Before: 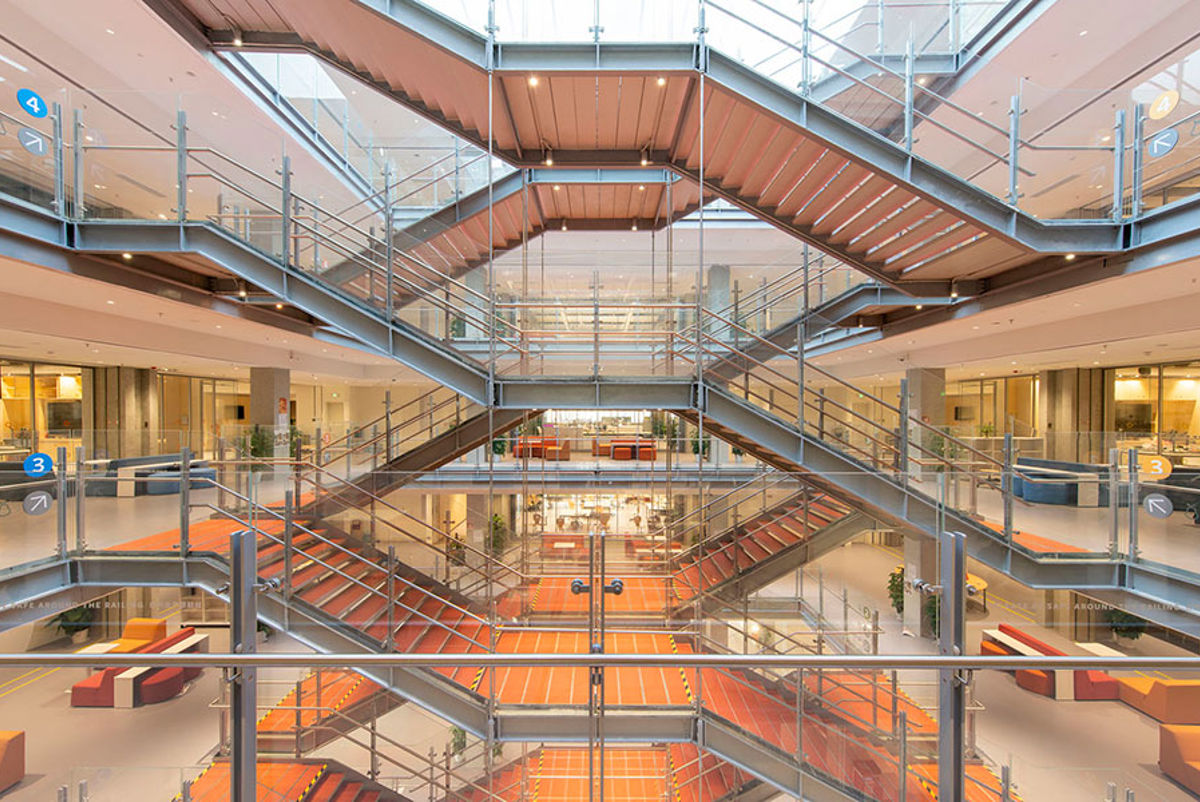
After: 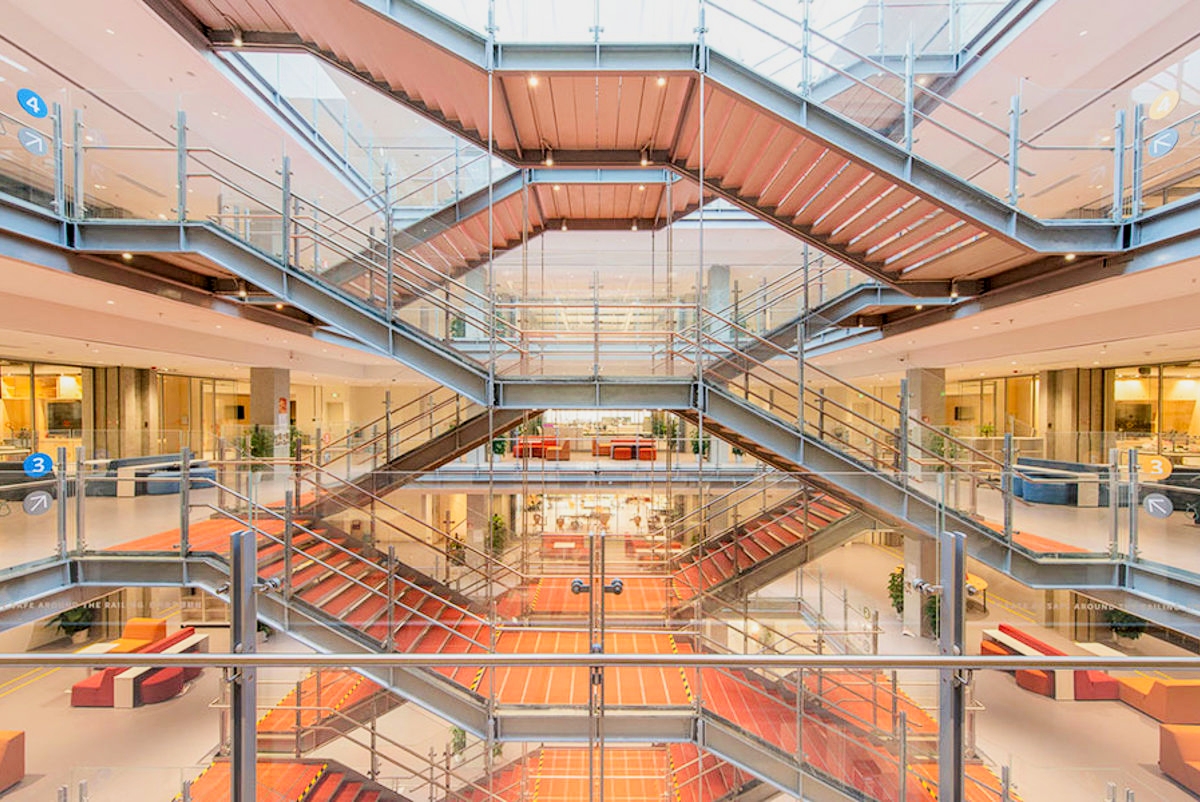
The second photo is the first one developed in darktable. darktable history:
local contrast: on, module defaults
contrast brightness saturation: contrast 0.08, saturation 0.2
filmic rgb: black relative exposure -7.65 EV, white relative exposure 4.56 EV, hardness 3.61
exposure: exposure 0.6 EV, compensate highlight preservation false
